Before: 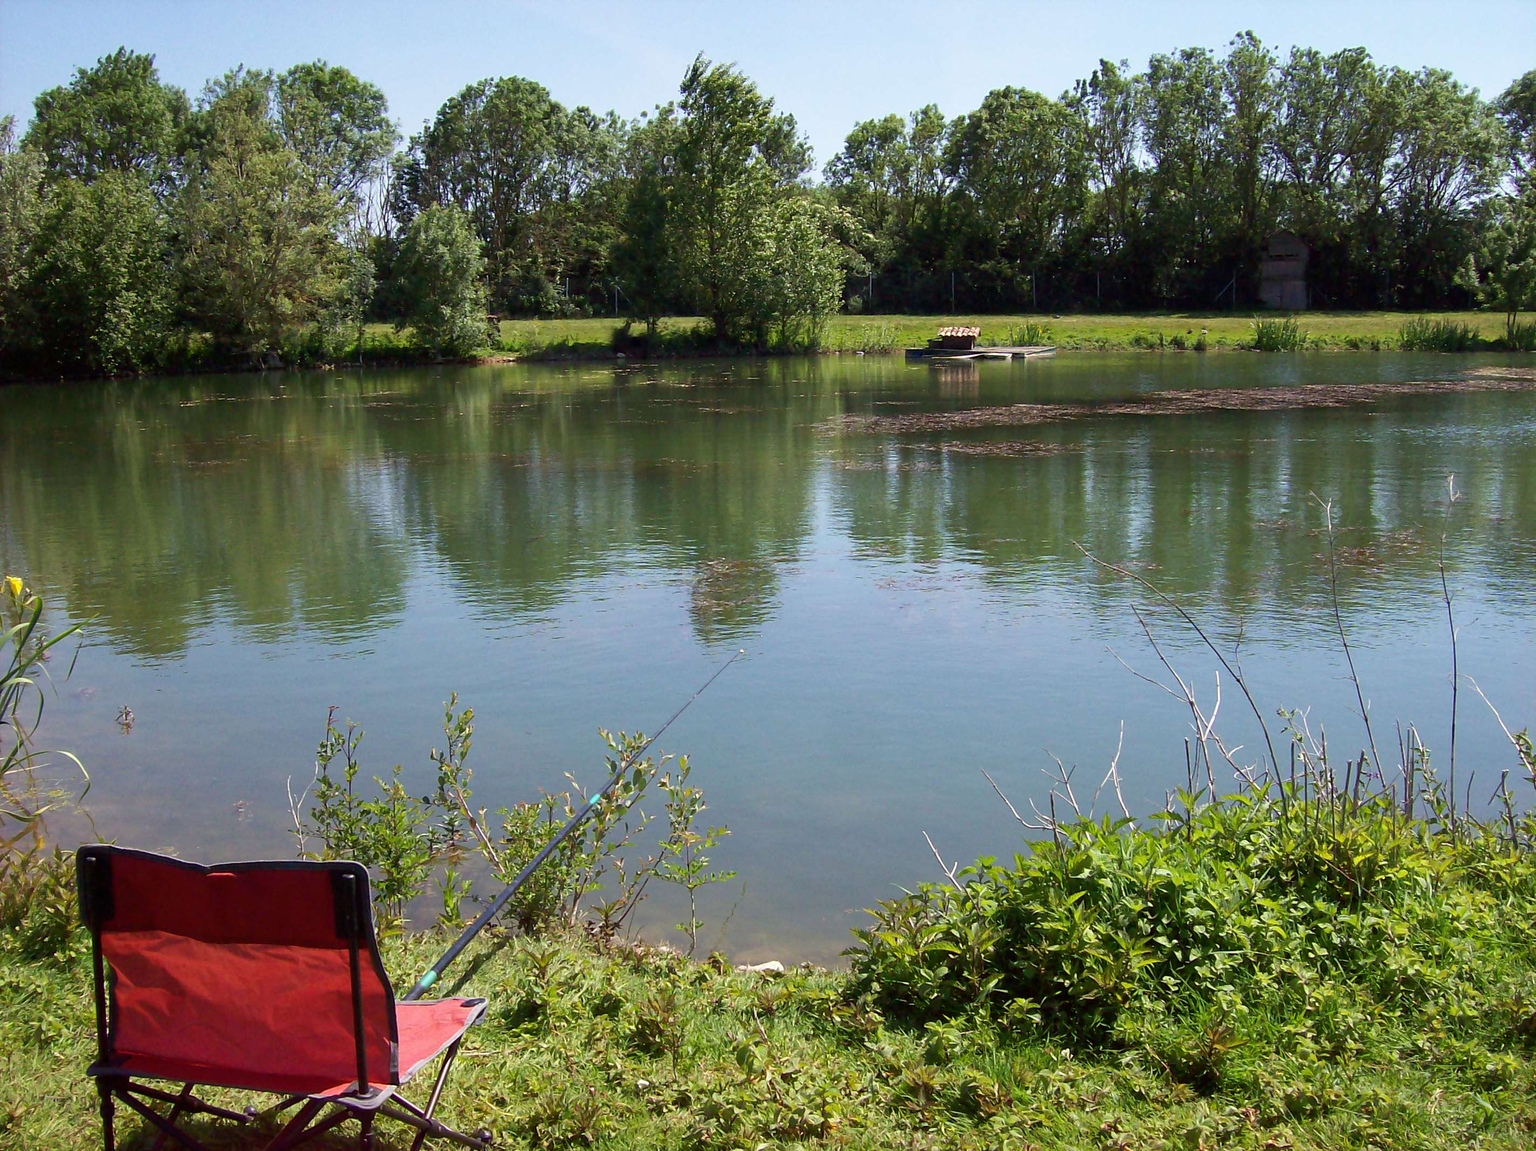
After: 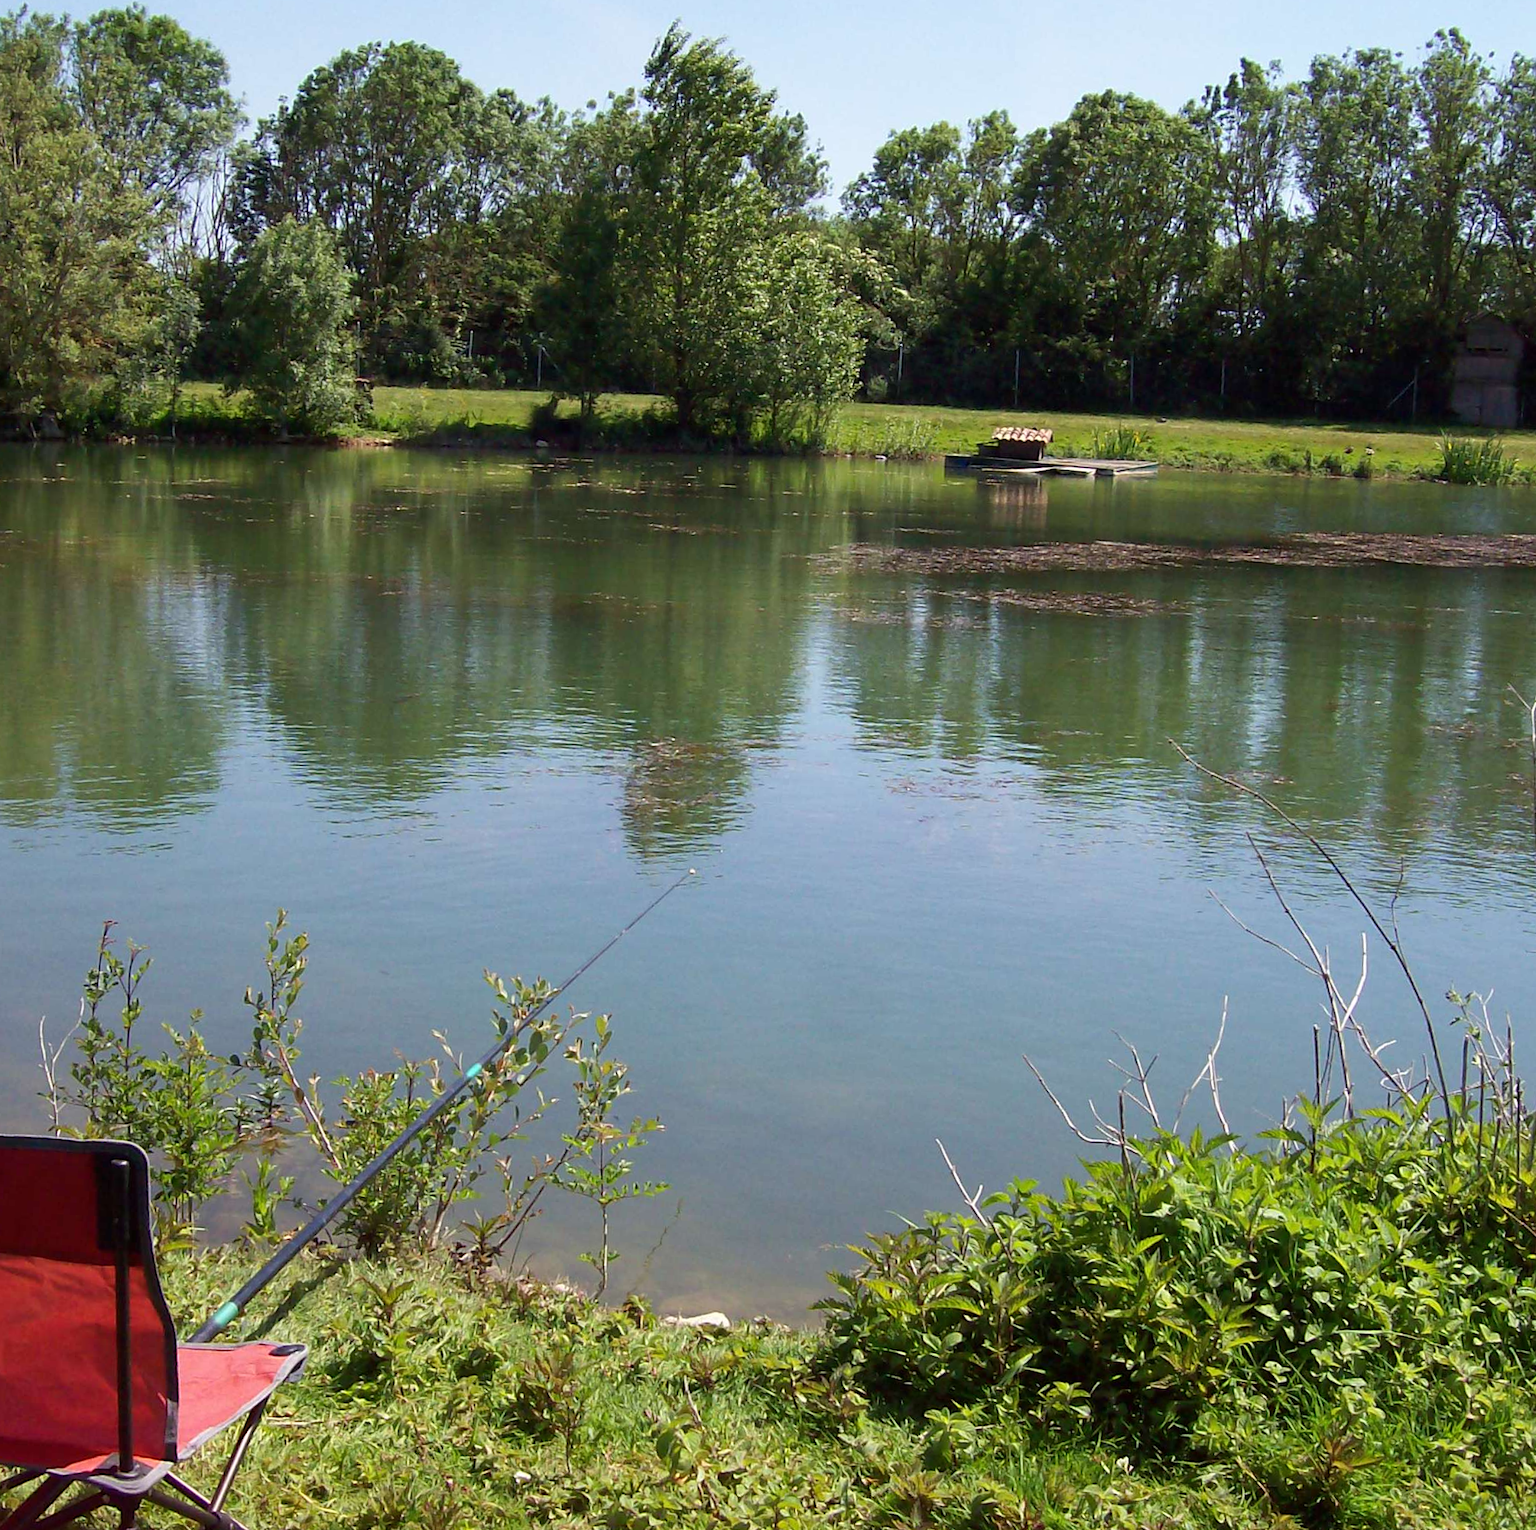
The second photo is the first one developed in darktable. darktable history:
crop and rotate: angle -2.83°, left 14.107%, top 0.027%, right 10.757%, bottom 0.057%
